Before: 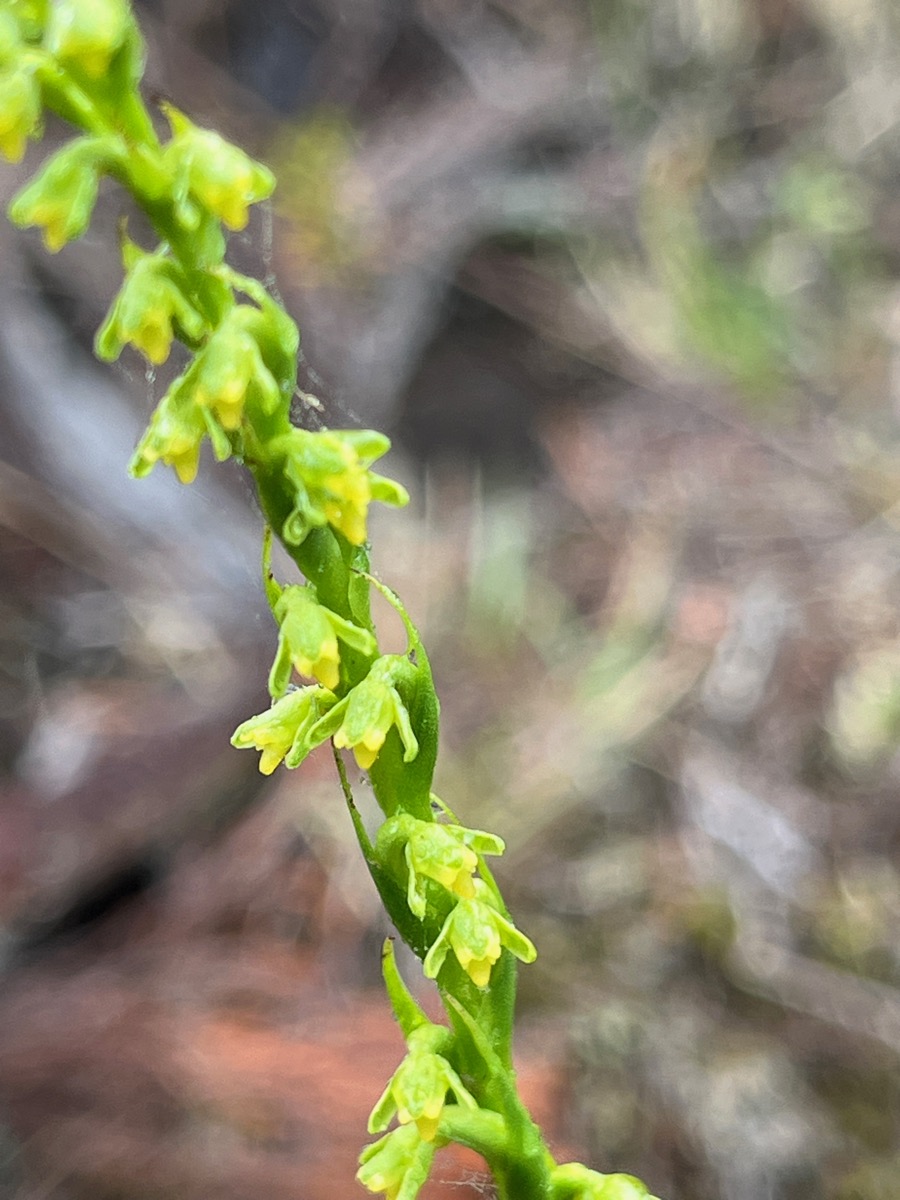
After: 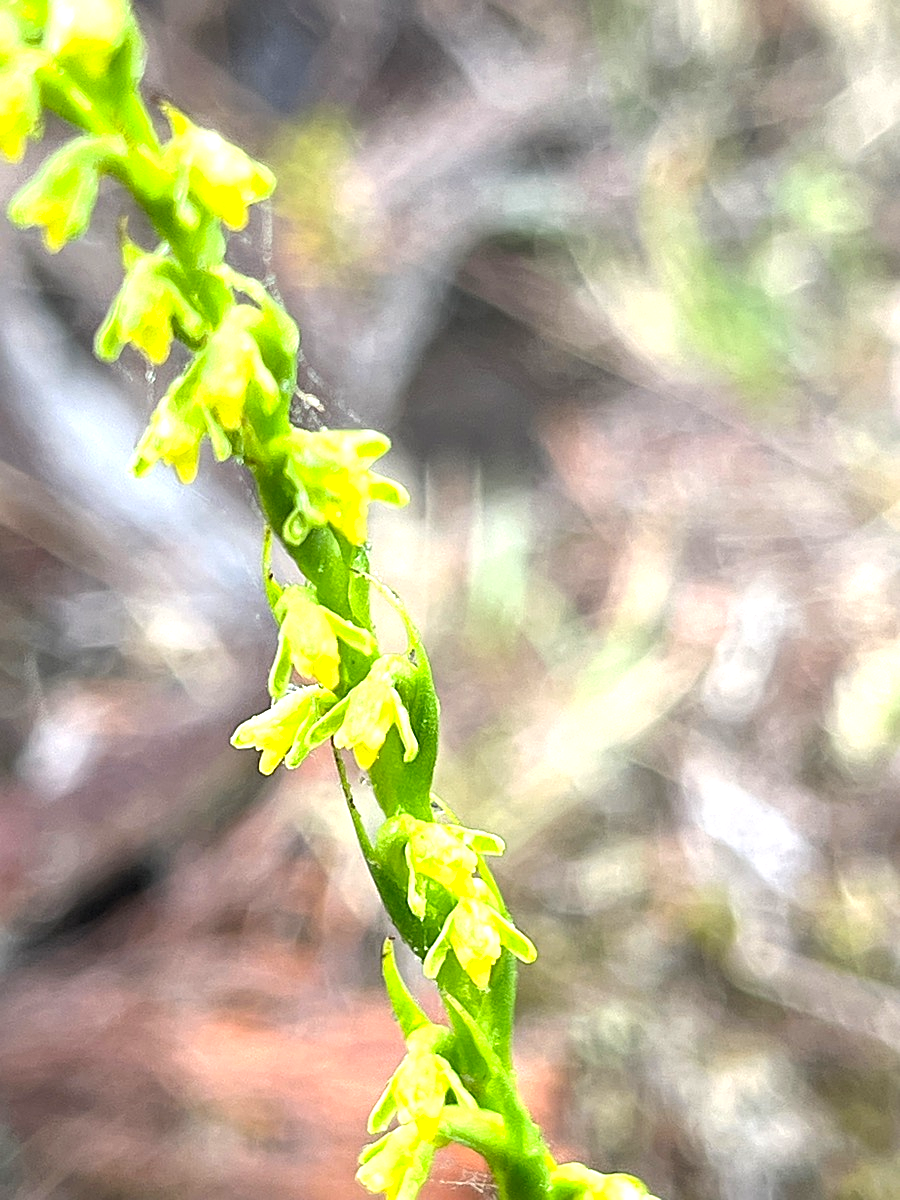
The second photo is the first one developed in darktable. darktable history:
exposure: black level correction -0.005, exposure 1.002 EV, compensate highlight preservation false
sharpen: on, module defaults
